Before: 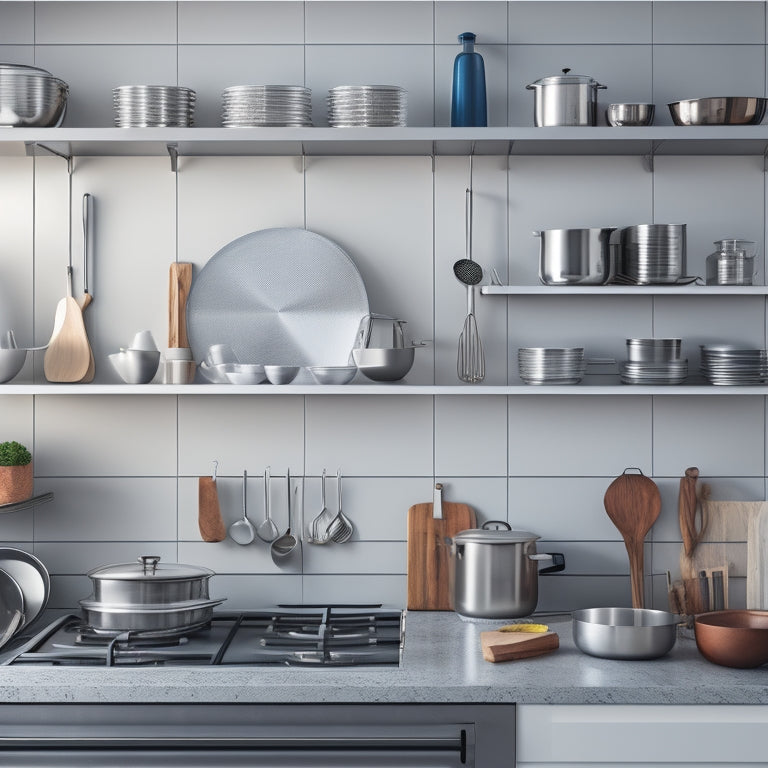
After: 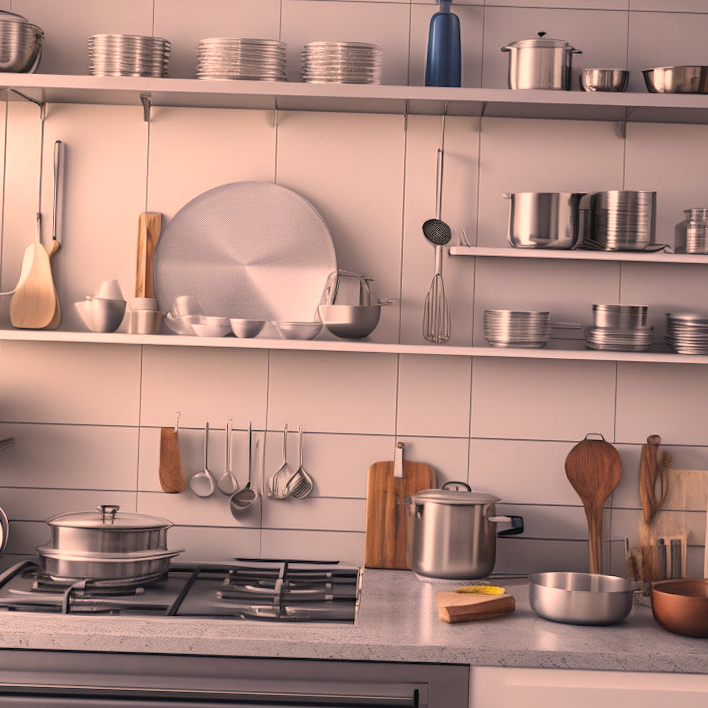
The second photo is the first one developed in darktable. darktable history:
crop and rotate: angle -1.96°, left 3.097%, top 4.154%, right 1.586%, bottom 0.529%
color correction: highlights a* 21.88, highlights b* 22.25
